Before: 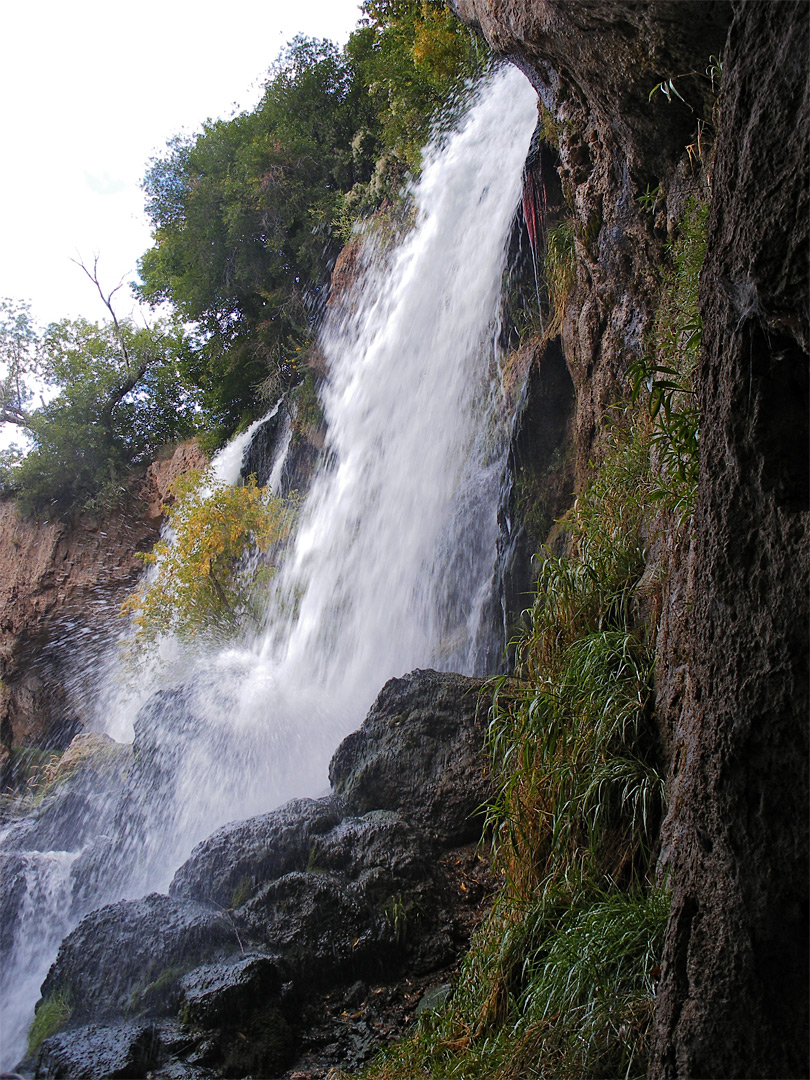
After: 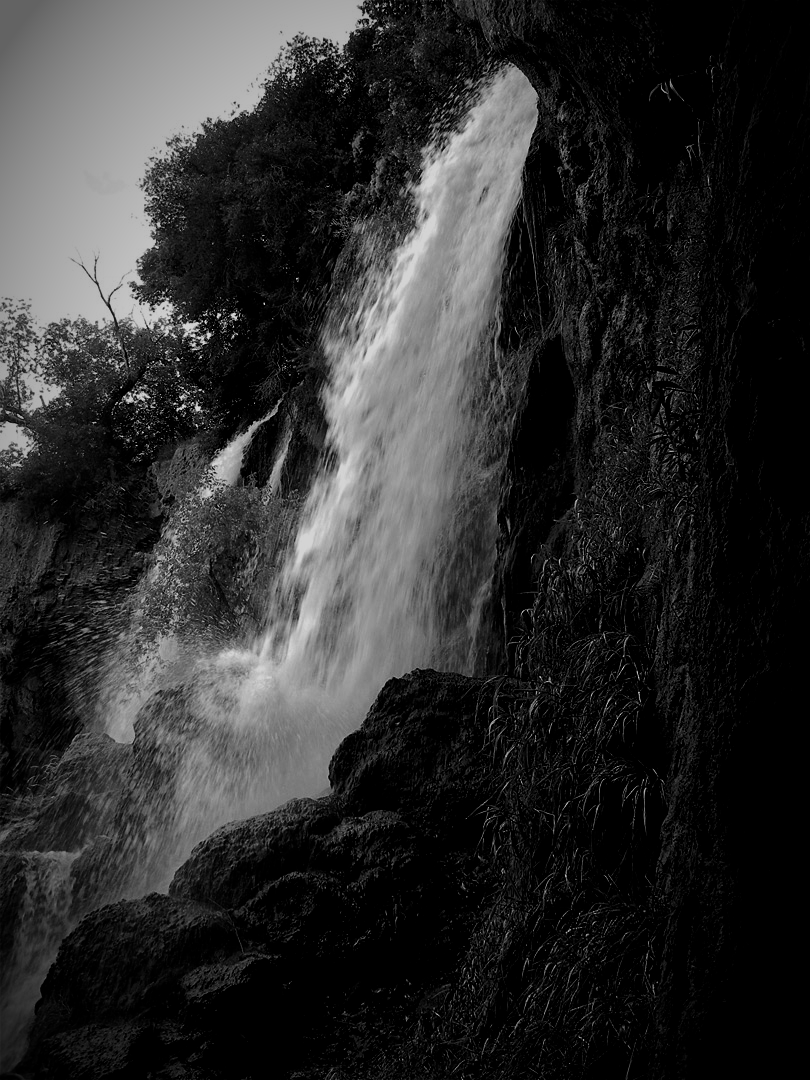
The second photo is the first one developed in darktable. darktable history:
filmic rgb: black relative exposure -3.92 EV, white relative exposure 3.14 EV, hardness 2.87
vignetting: fall-off start 67.5%, fall-off radius 67.23%, brightness -0.813, automatic ratio true
monochrome: a -3.63, b -0.465
contrast brightness saturation: contrast -0.03, brightness -0.59, saturation -1
